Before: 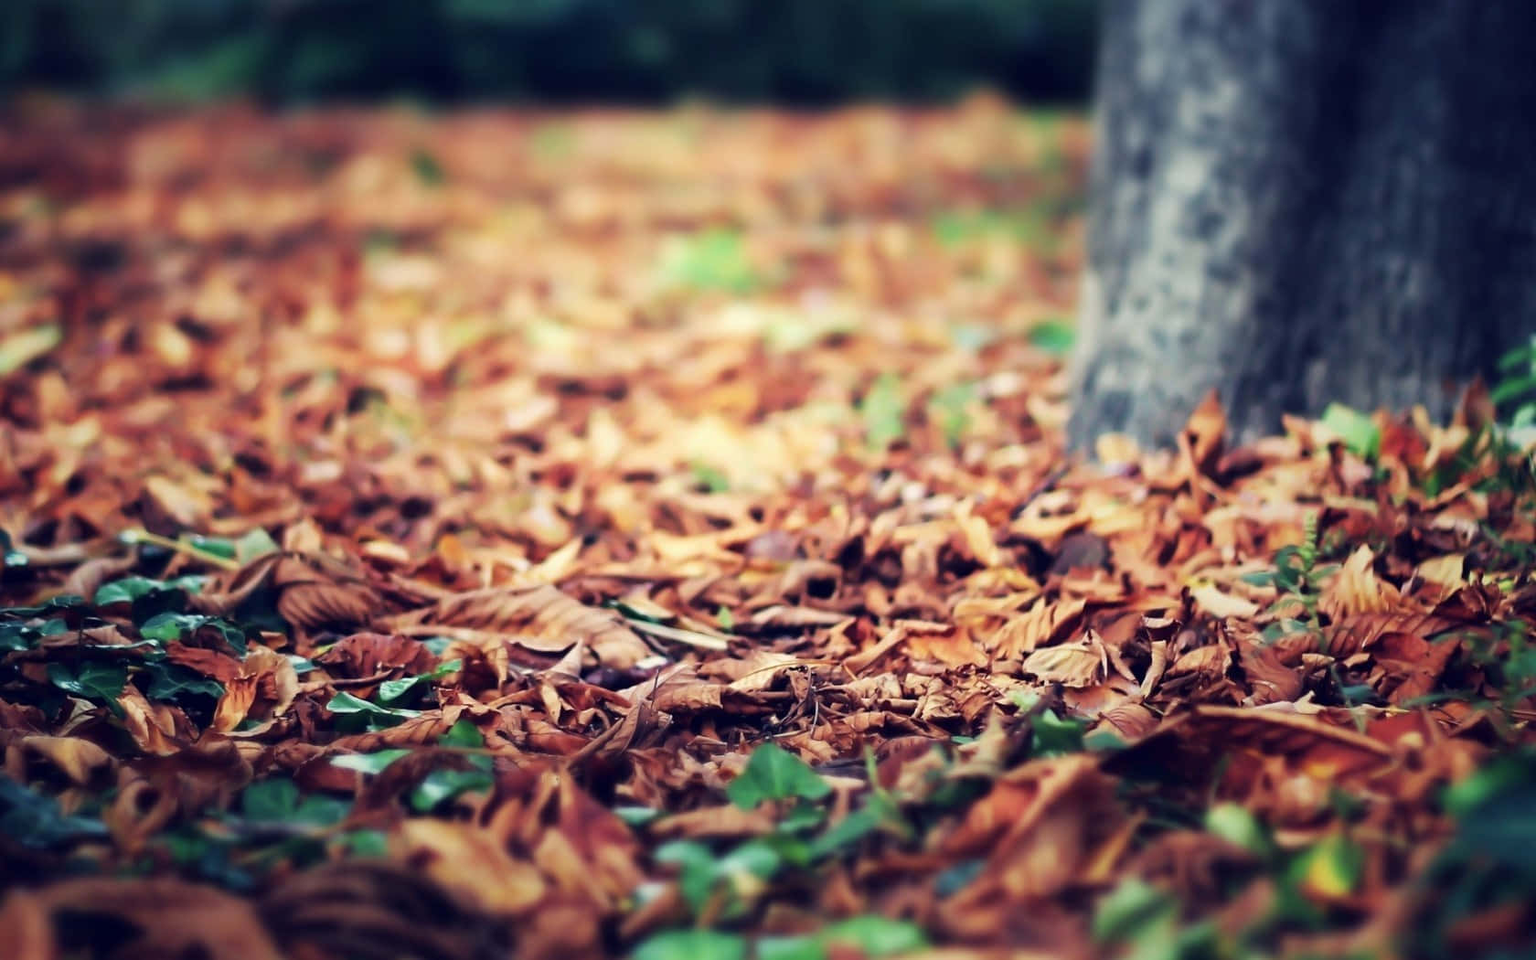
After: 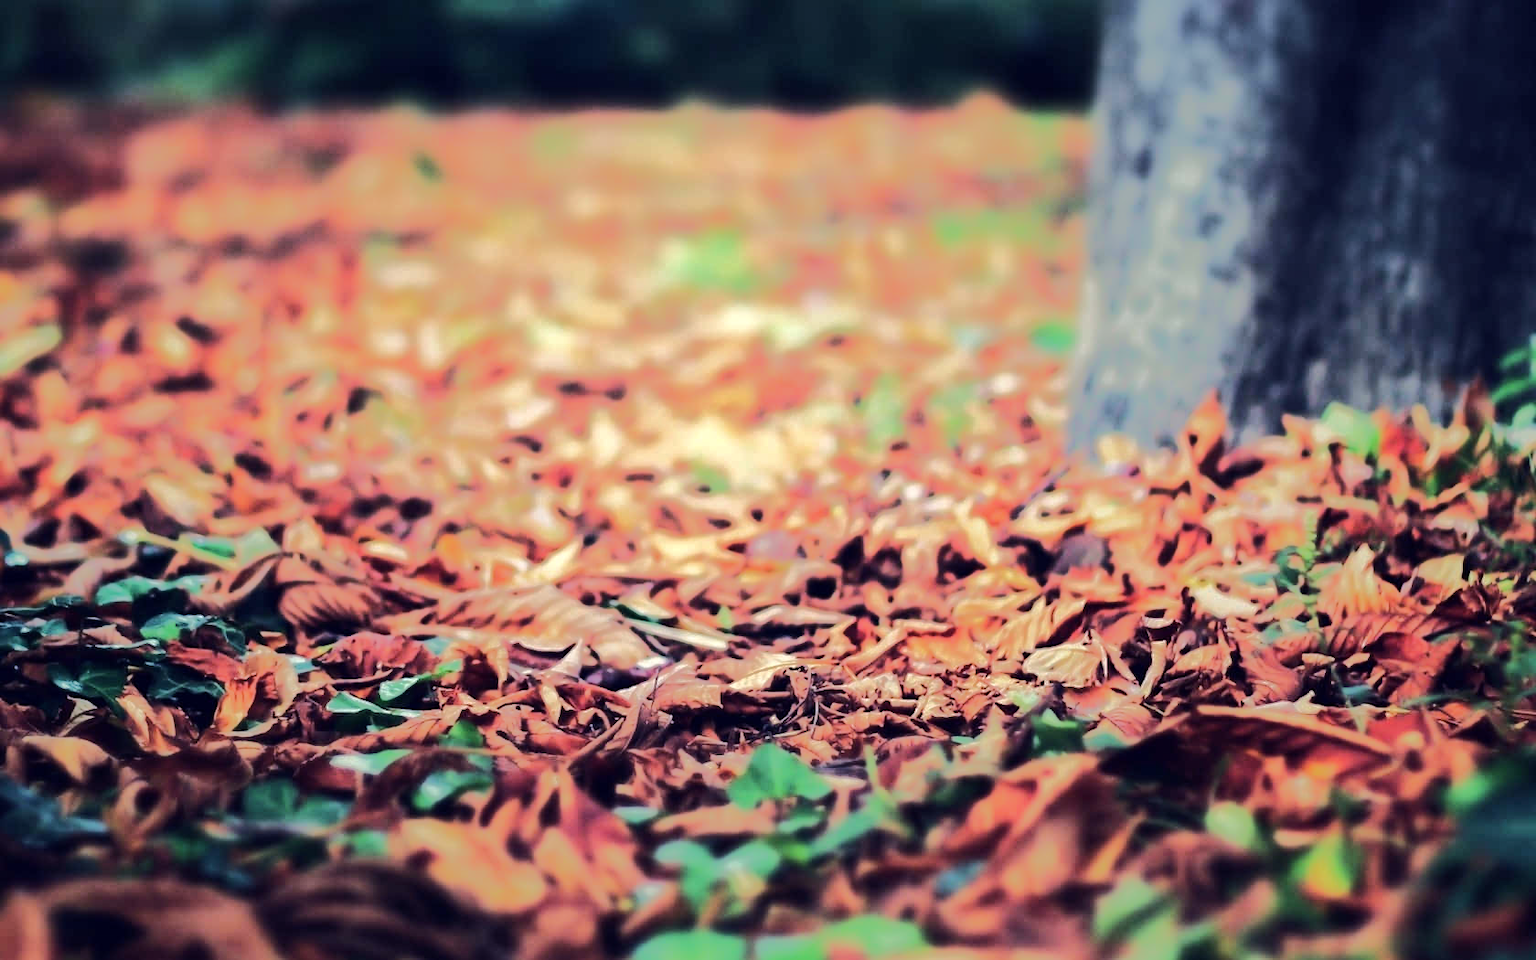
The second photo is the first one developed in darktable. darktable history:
tone equalizer: -8 EV -0.53 EV, -7 EV -0.303 EV, -6 EV -0.107 EV, -5 EV 0.384 EV, -4 EV 0.953 EV, -3 EV 0.815 EV, -2 EV -0.005 EV, -1 EV 0.127 EV, +0 EV -0.019 EV, edges refinement/feathering 500, mask exposure compensation -1.57 EV, preserve details no
